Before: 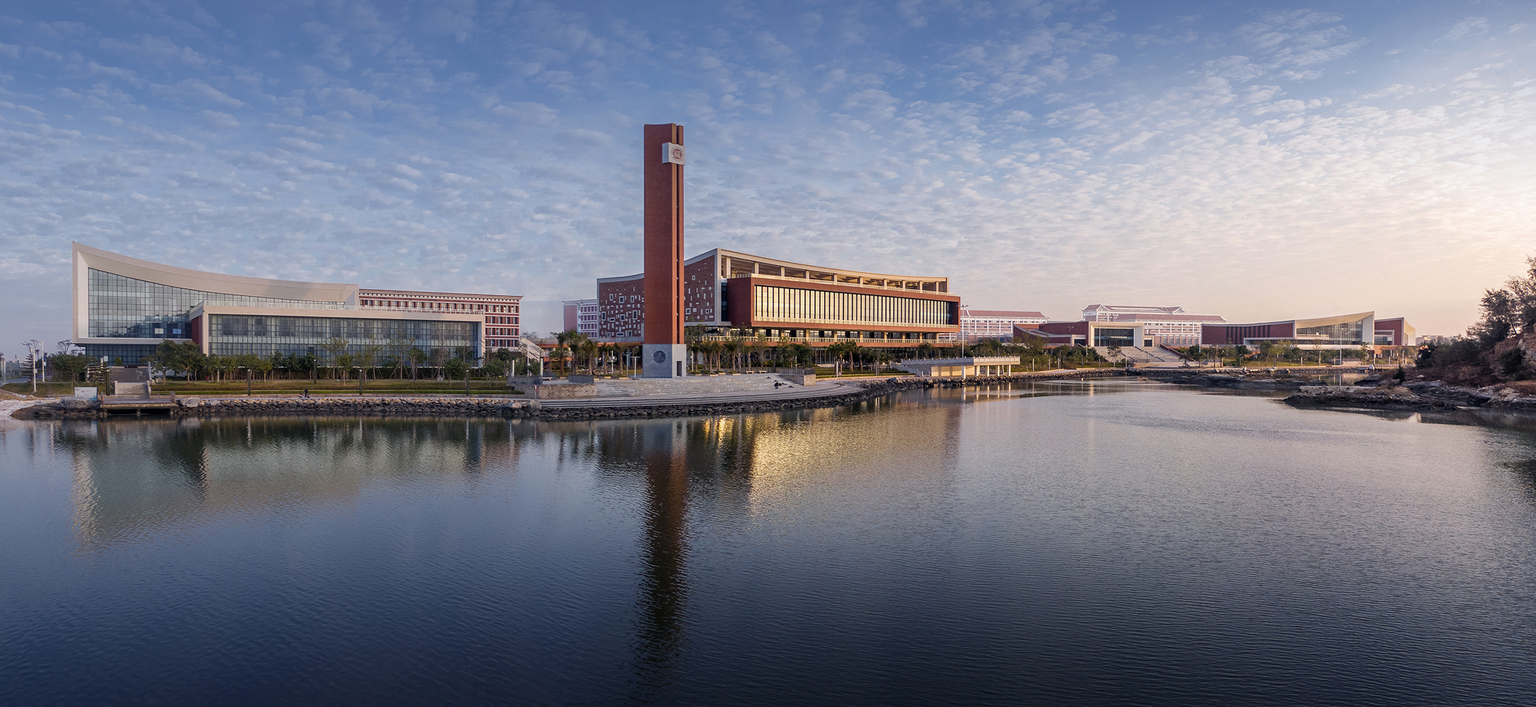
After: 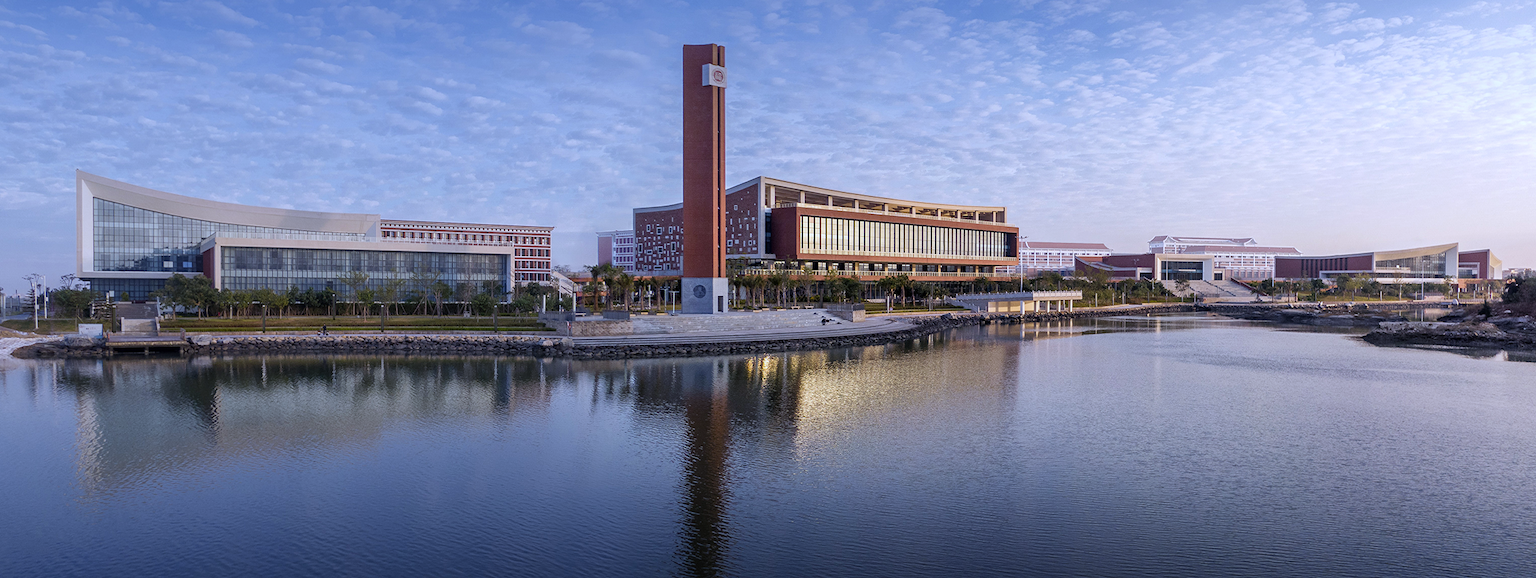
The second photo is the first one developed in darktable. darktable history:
white balance: red 0.948, green 1.02, blue 1.176
crop and rotate: angle 0.03°, top 11.643%, right 5.651%, bottom 11.189%
